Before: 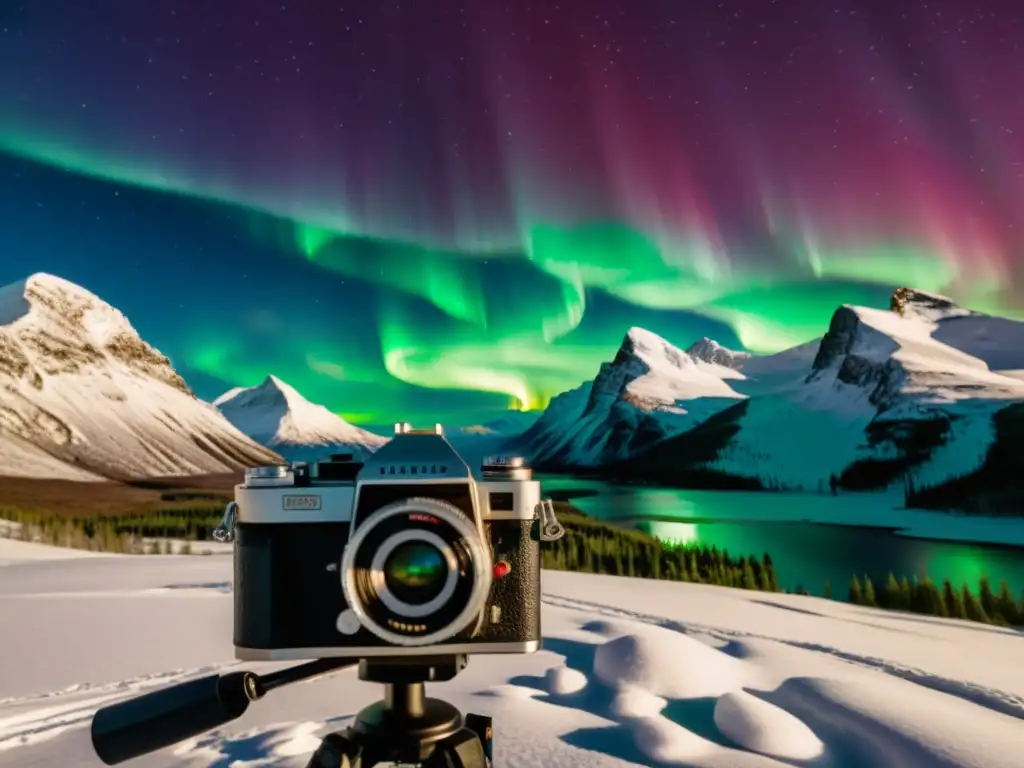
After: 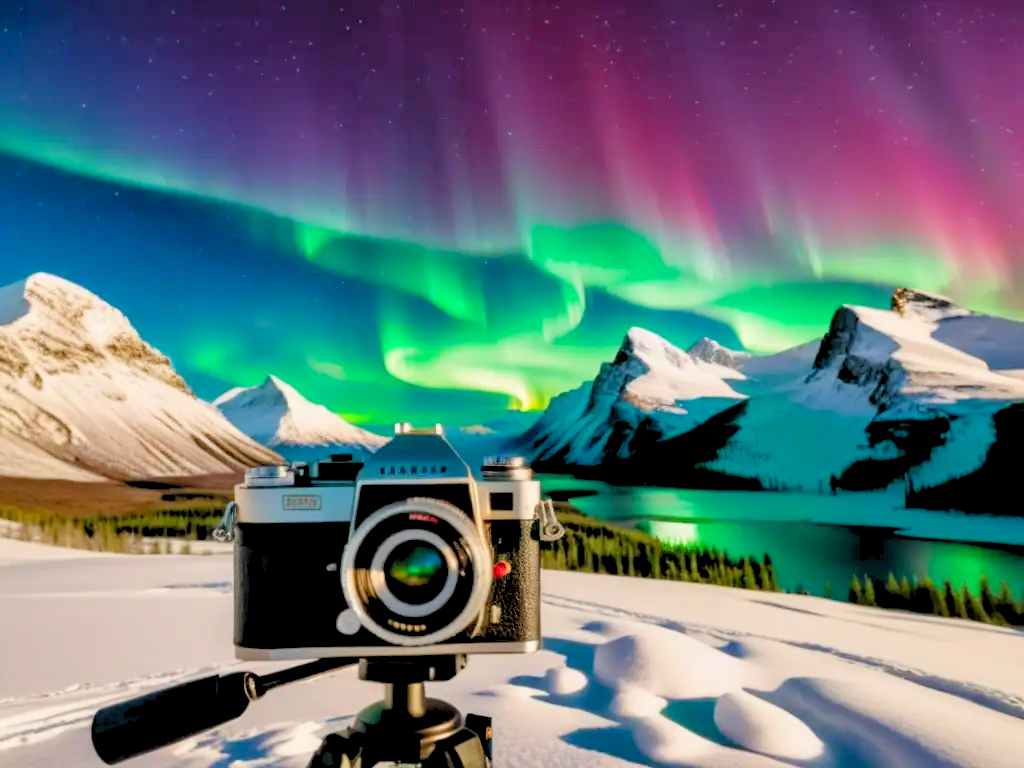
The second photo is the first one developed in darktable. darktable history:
levels: white 99.96%, levels [0.072, 0.414, 0.976]
exposure: exposure -0.177 EV, compensate exposure bias true, compensate highlight preservation false
